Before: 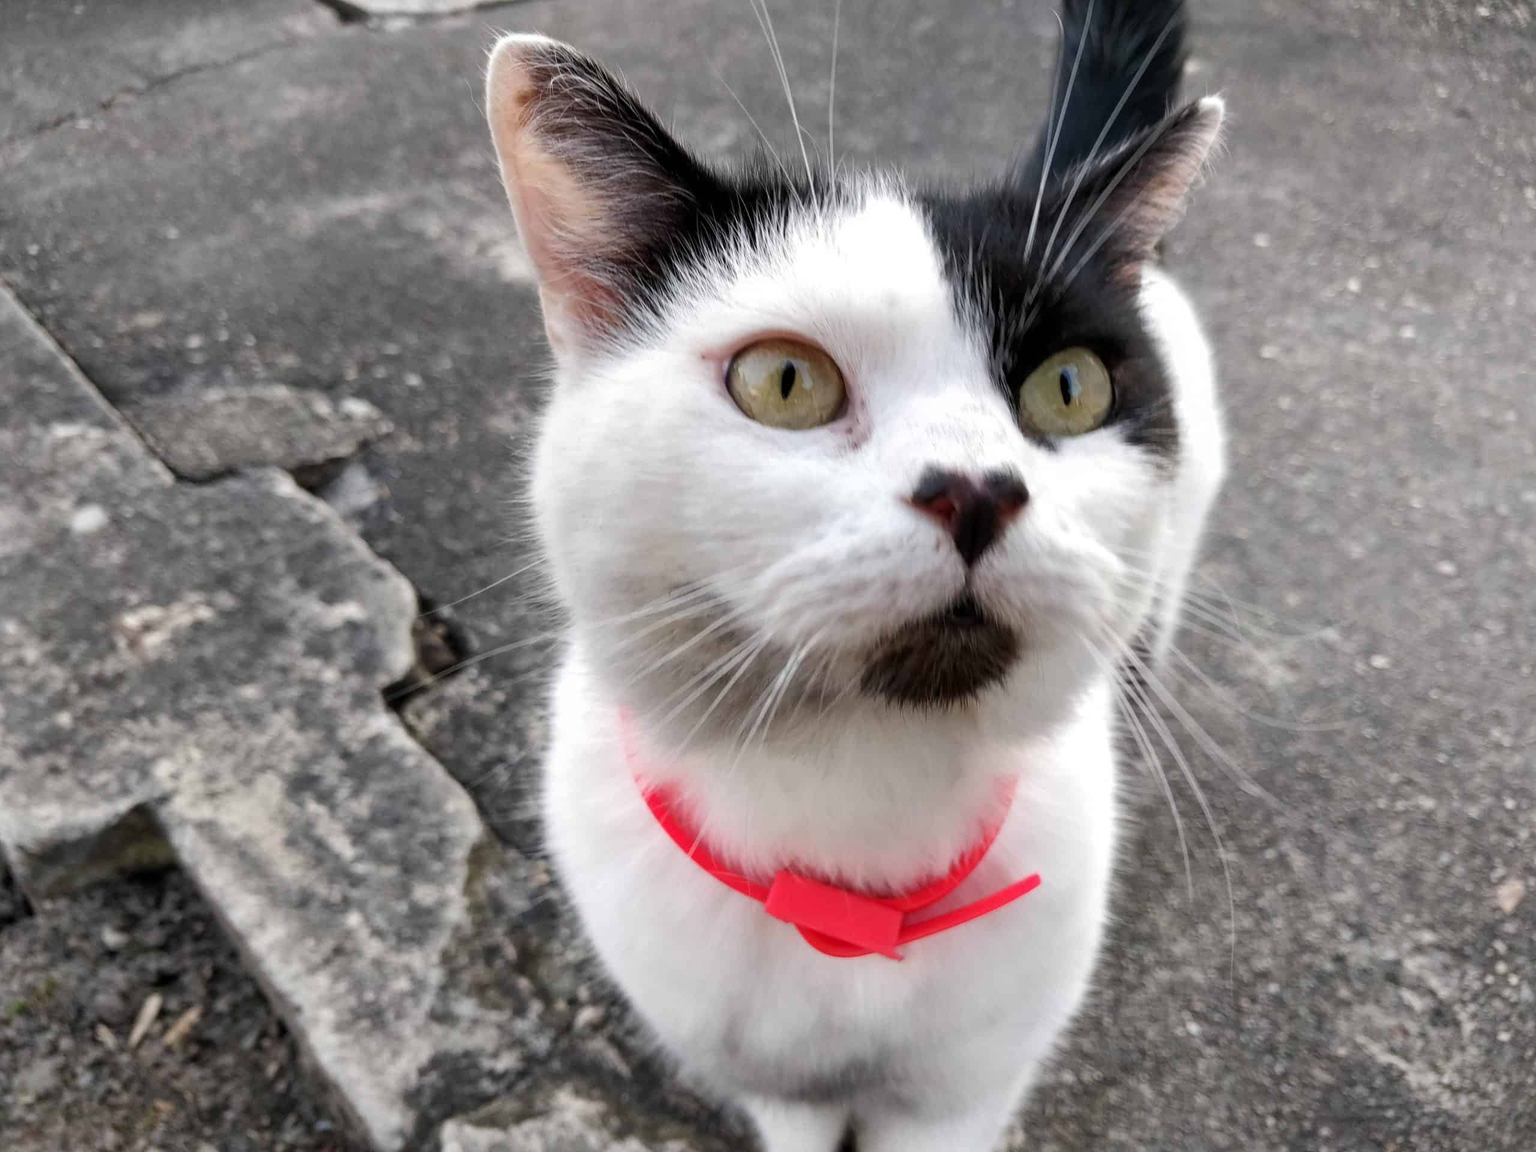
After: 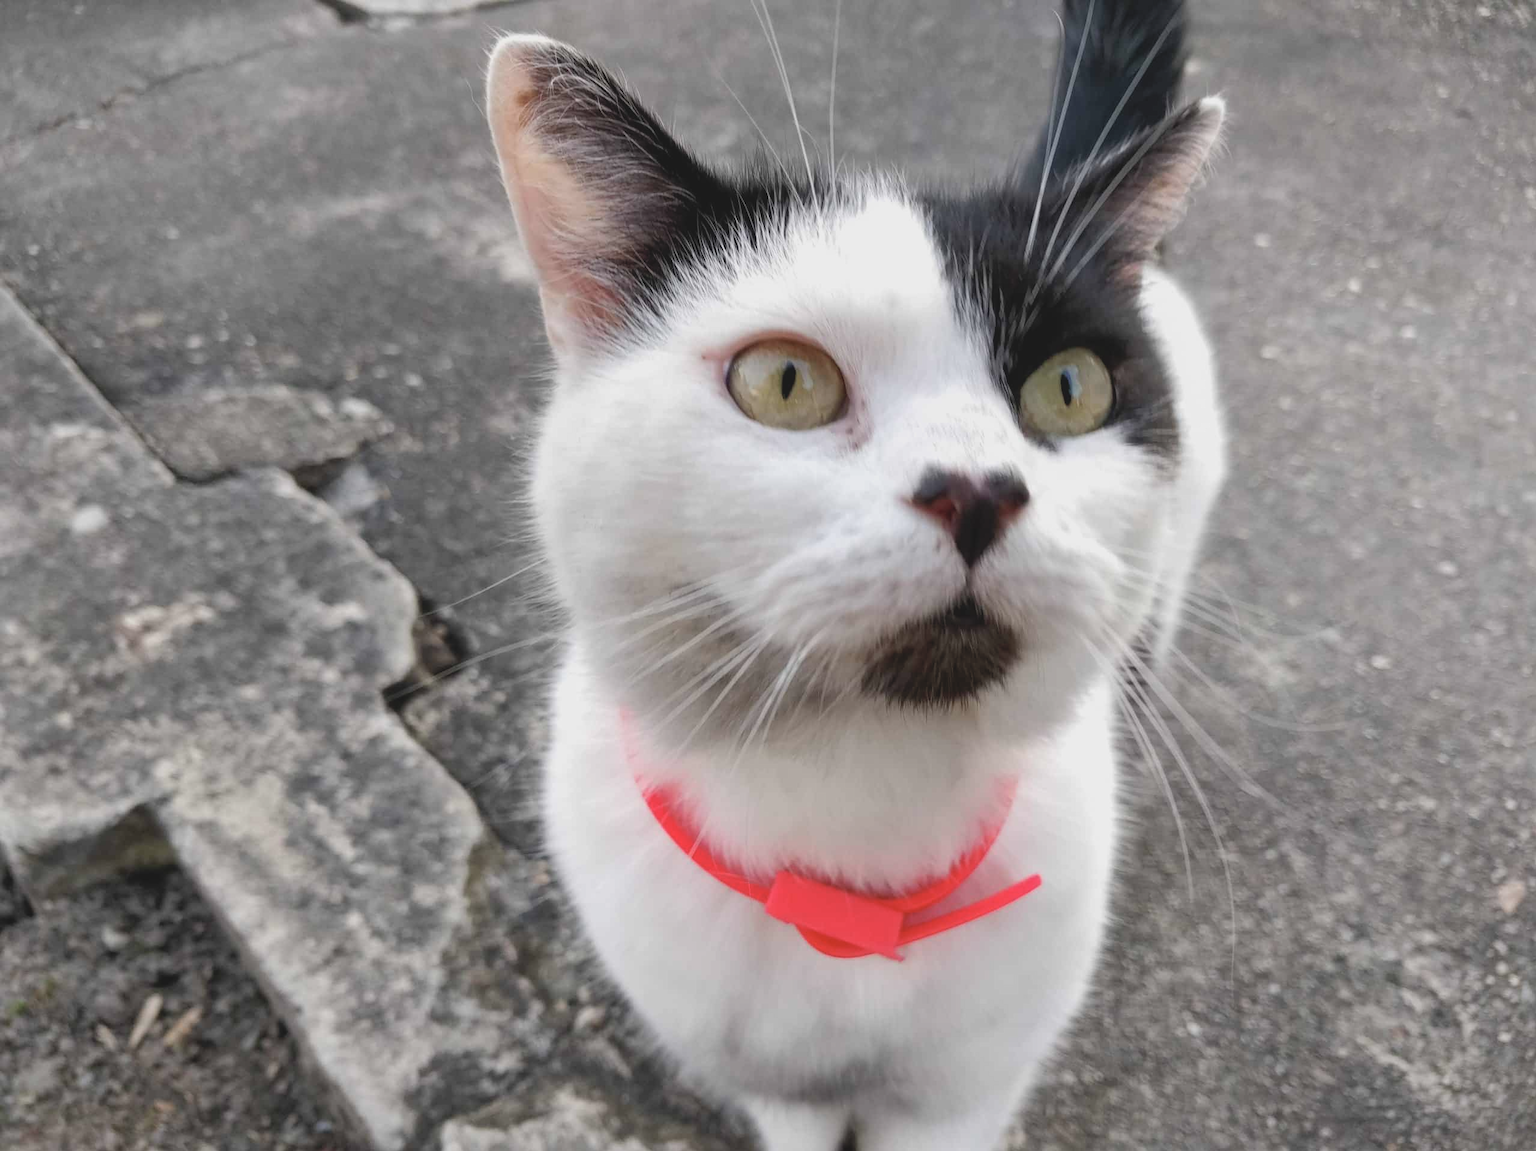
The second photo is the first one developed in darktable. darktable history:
contrast brightness saturation: contrast -0.15, brightness 0.05, saturation -0.12
